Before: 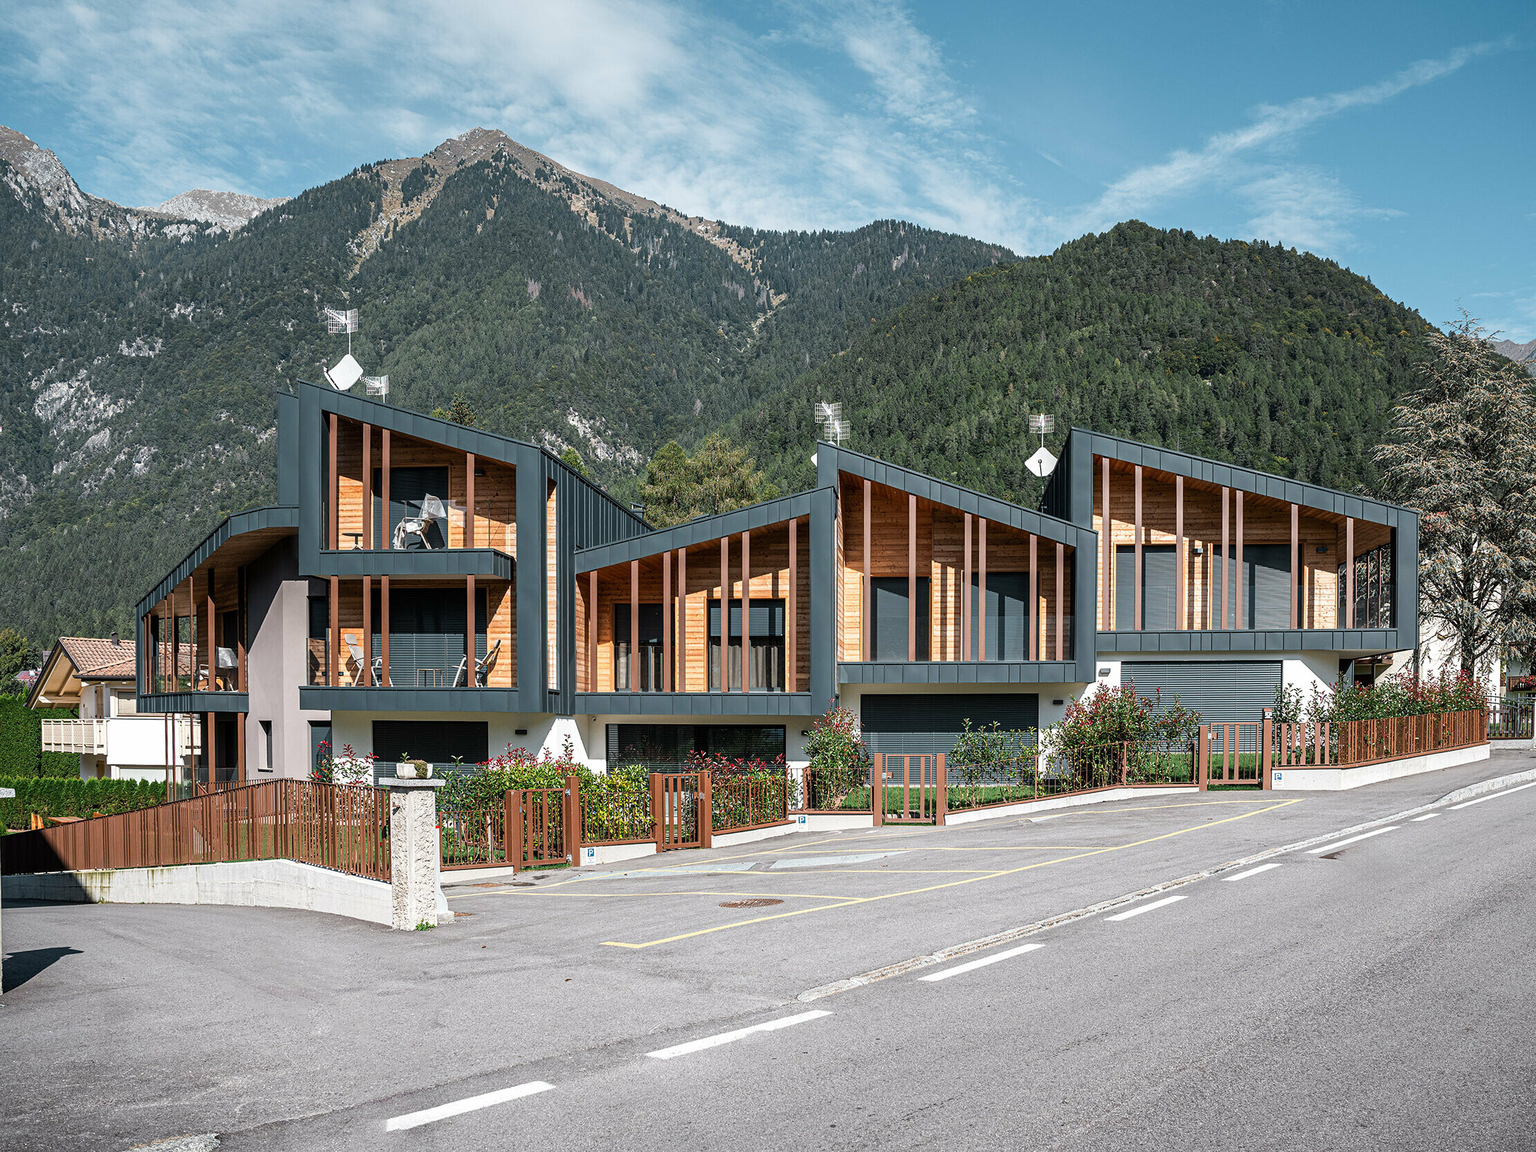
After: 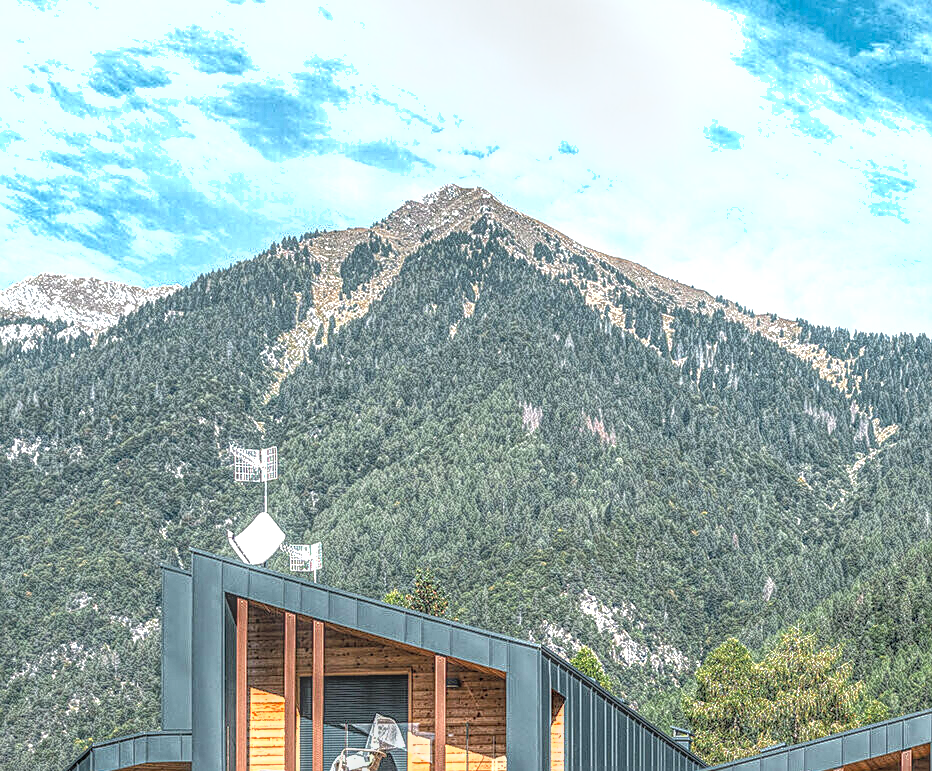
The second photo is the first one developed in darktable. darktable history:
crop and rotate: left 10.817%, top 0.062%, right 47.194%, bottom 53.626%
shadows and highlights: shadows 12, white point adjustment 1.2, soften with gaussian
sharpen: on, module defaults
local contrast: highlights 0%, shadows 0%, detail 200%, midtone range 0.25
exposure: exposure 1.15 EV, compensate highlight preservation false
